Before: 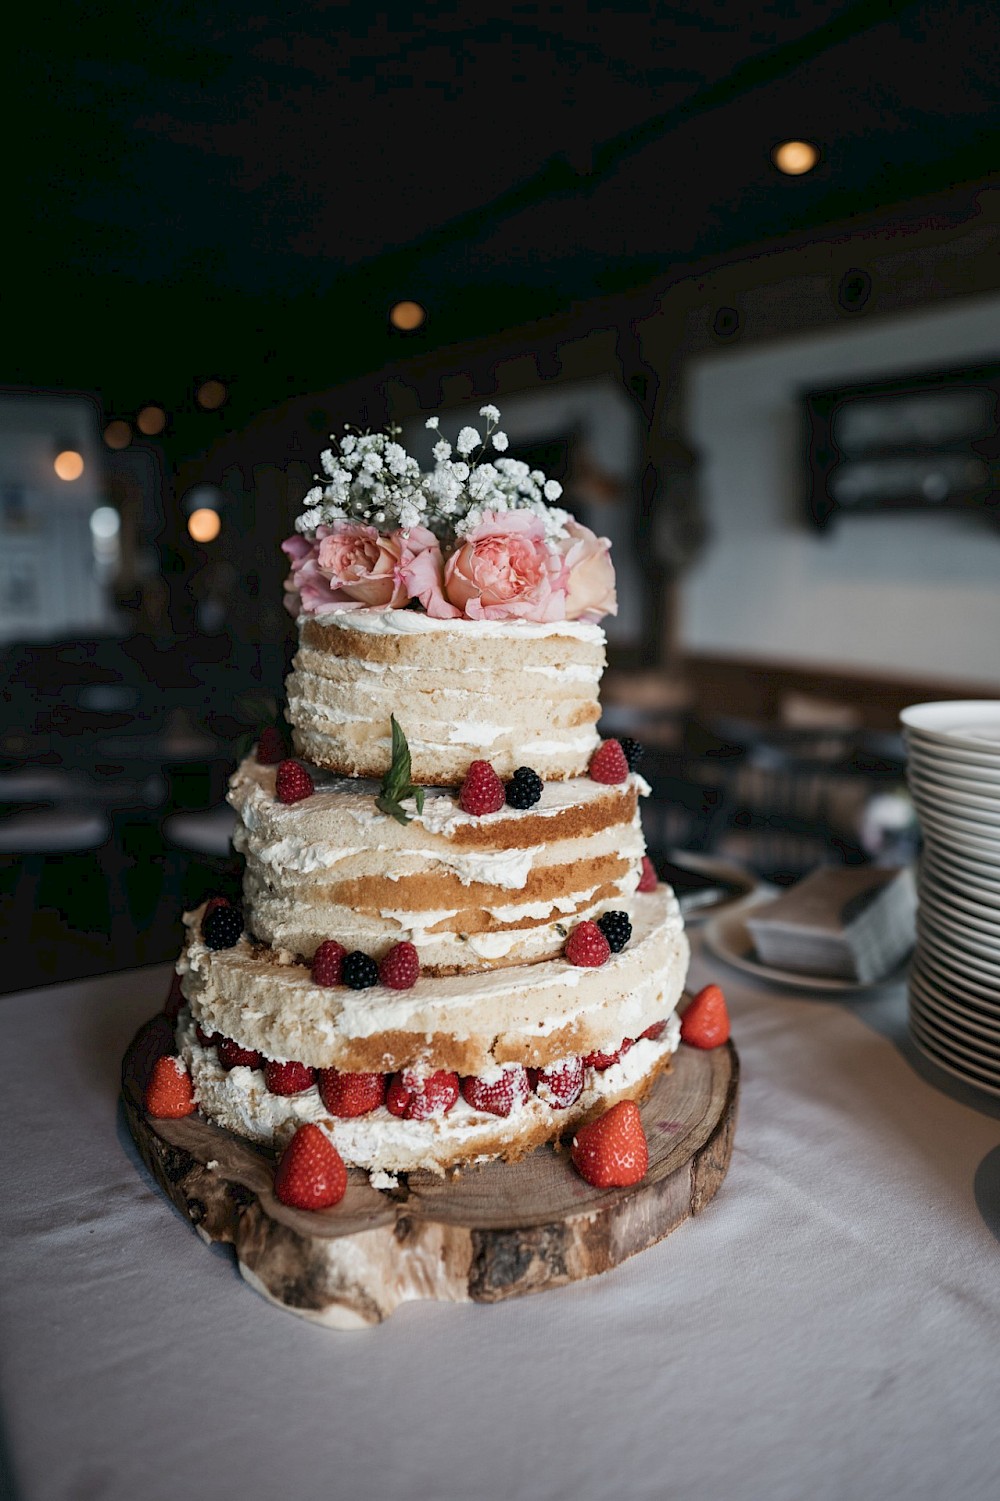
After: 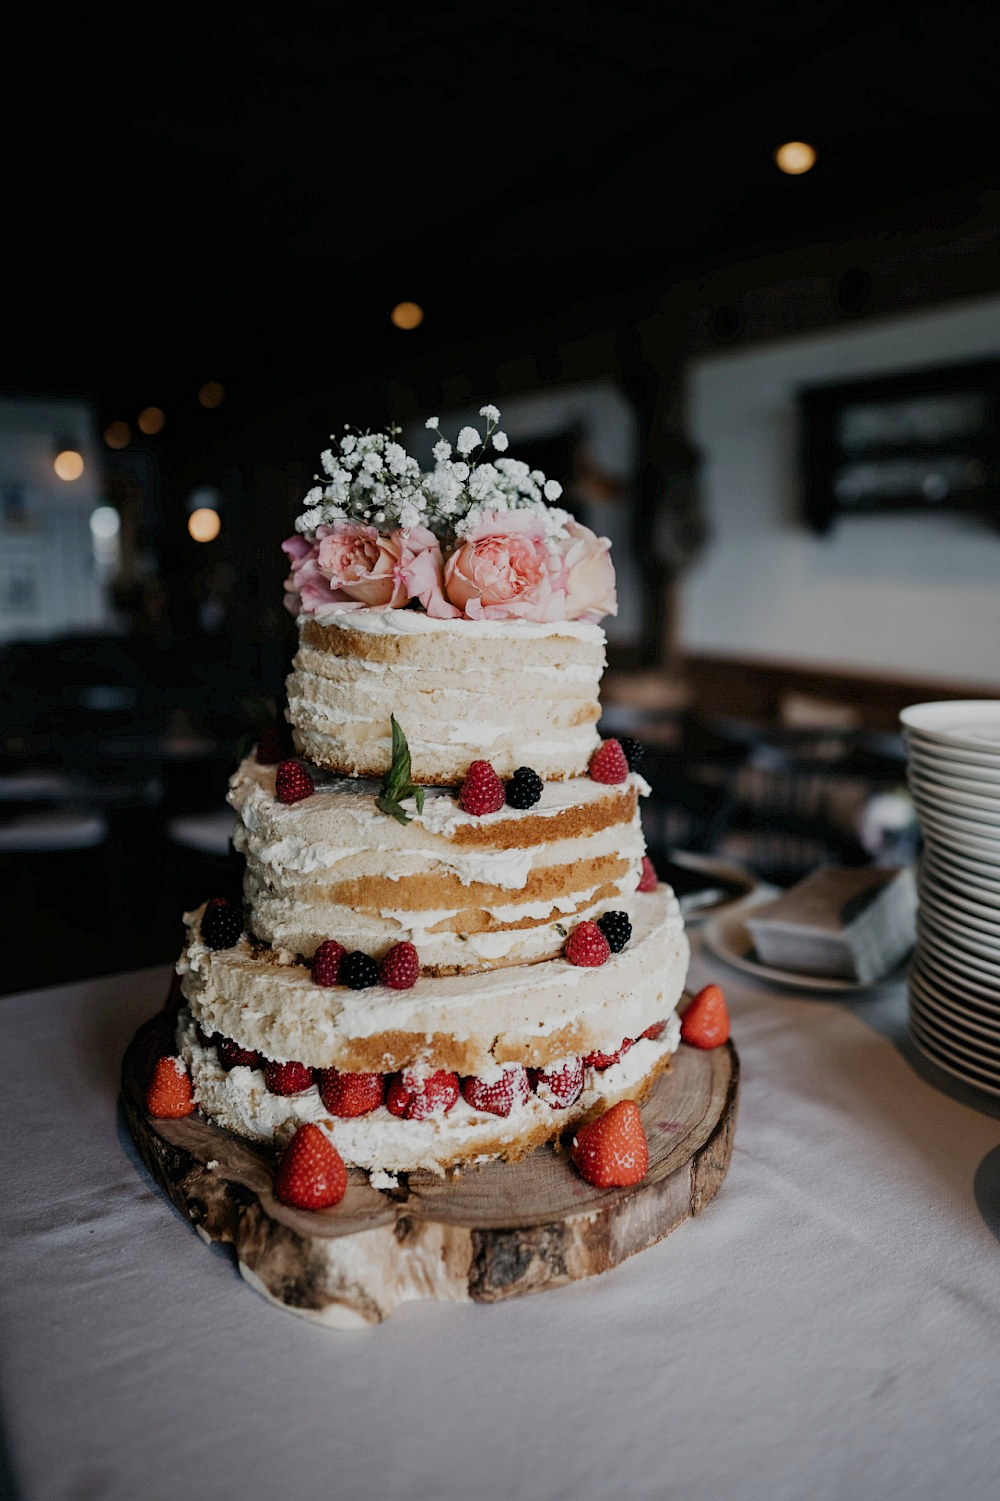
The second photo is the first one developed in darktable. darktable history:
filmic rgb: black relative exposure -8.45 EV, white relative exposure 4.66 EV, hardness 3.84, preserve chrominance no, color science v4 (2020), type of noise poissonian
